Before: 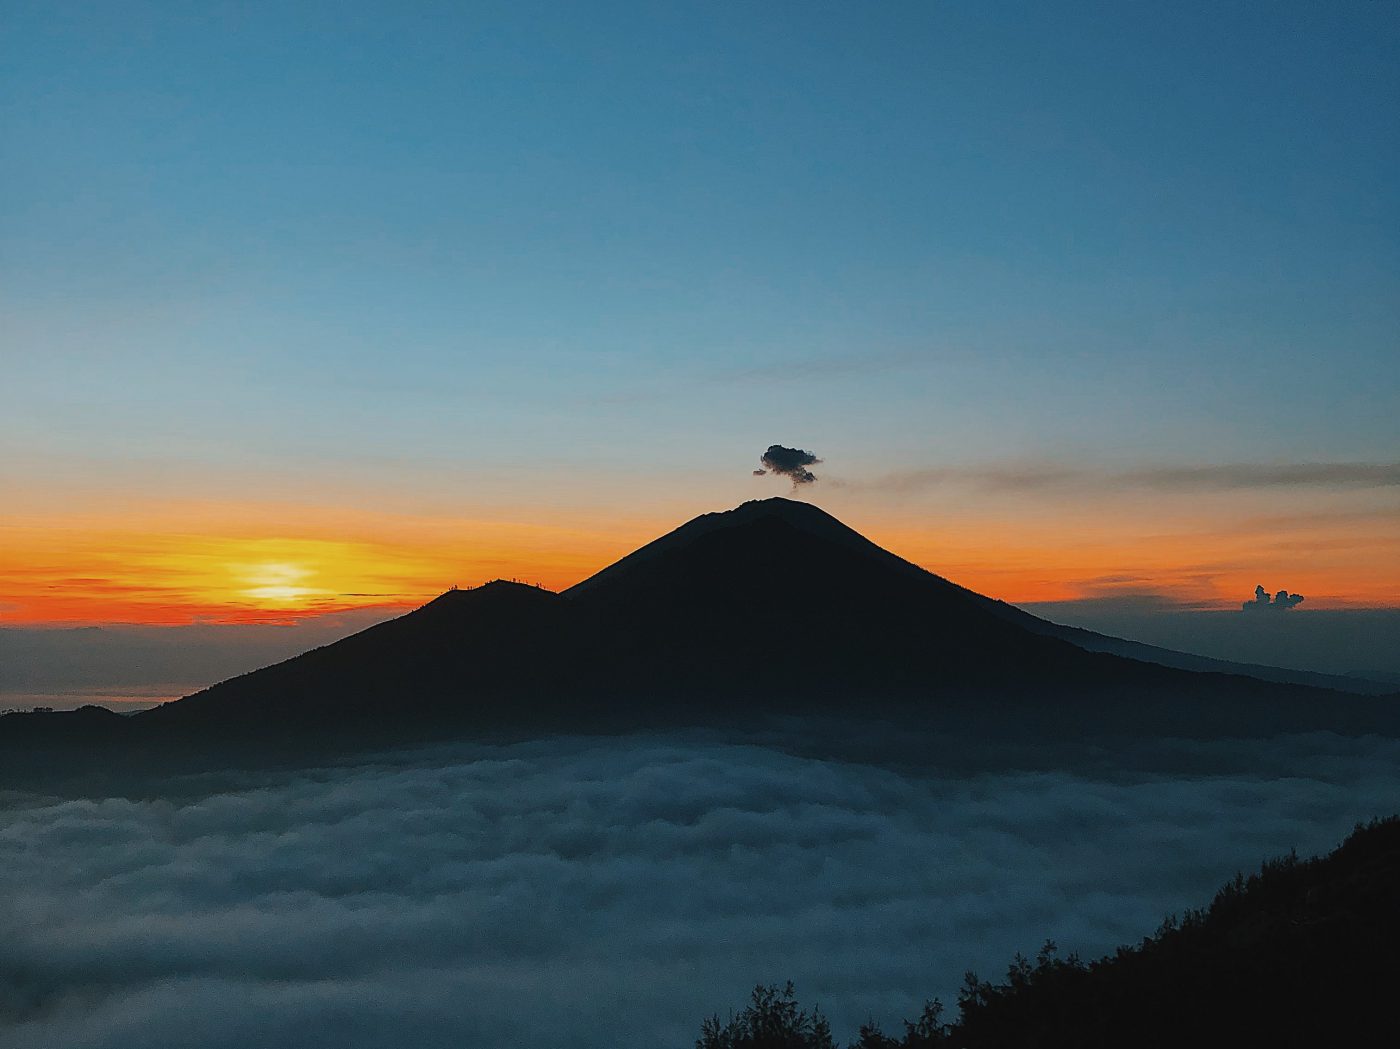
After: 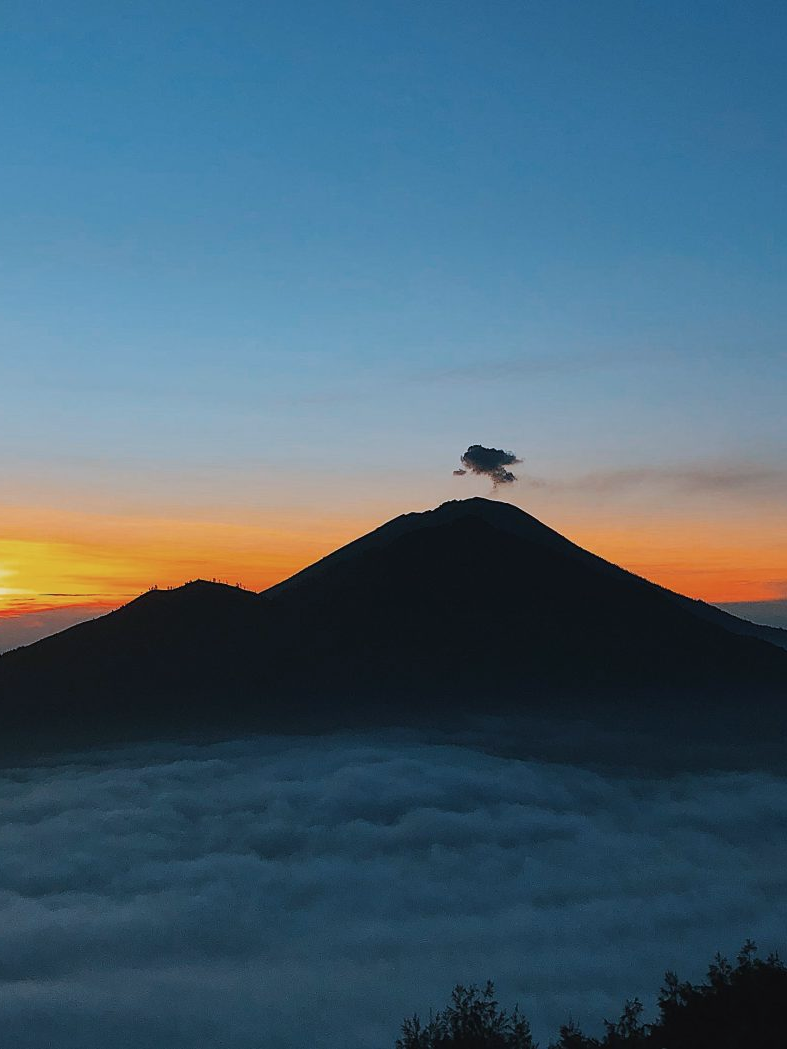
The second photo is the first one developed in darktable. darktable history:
white balance: emerald 1
color calibration: illuminant as shot in camera, x 0.358, y 0.373, temperature 4628.91 K
crop: left 21.496%, right 22.254%
